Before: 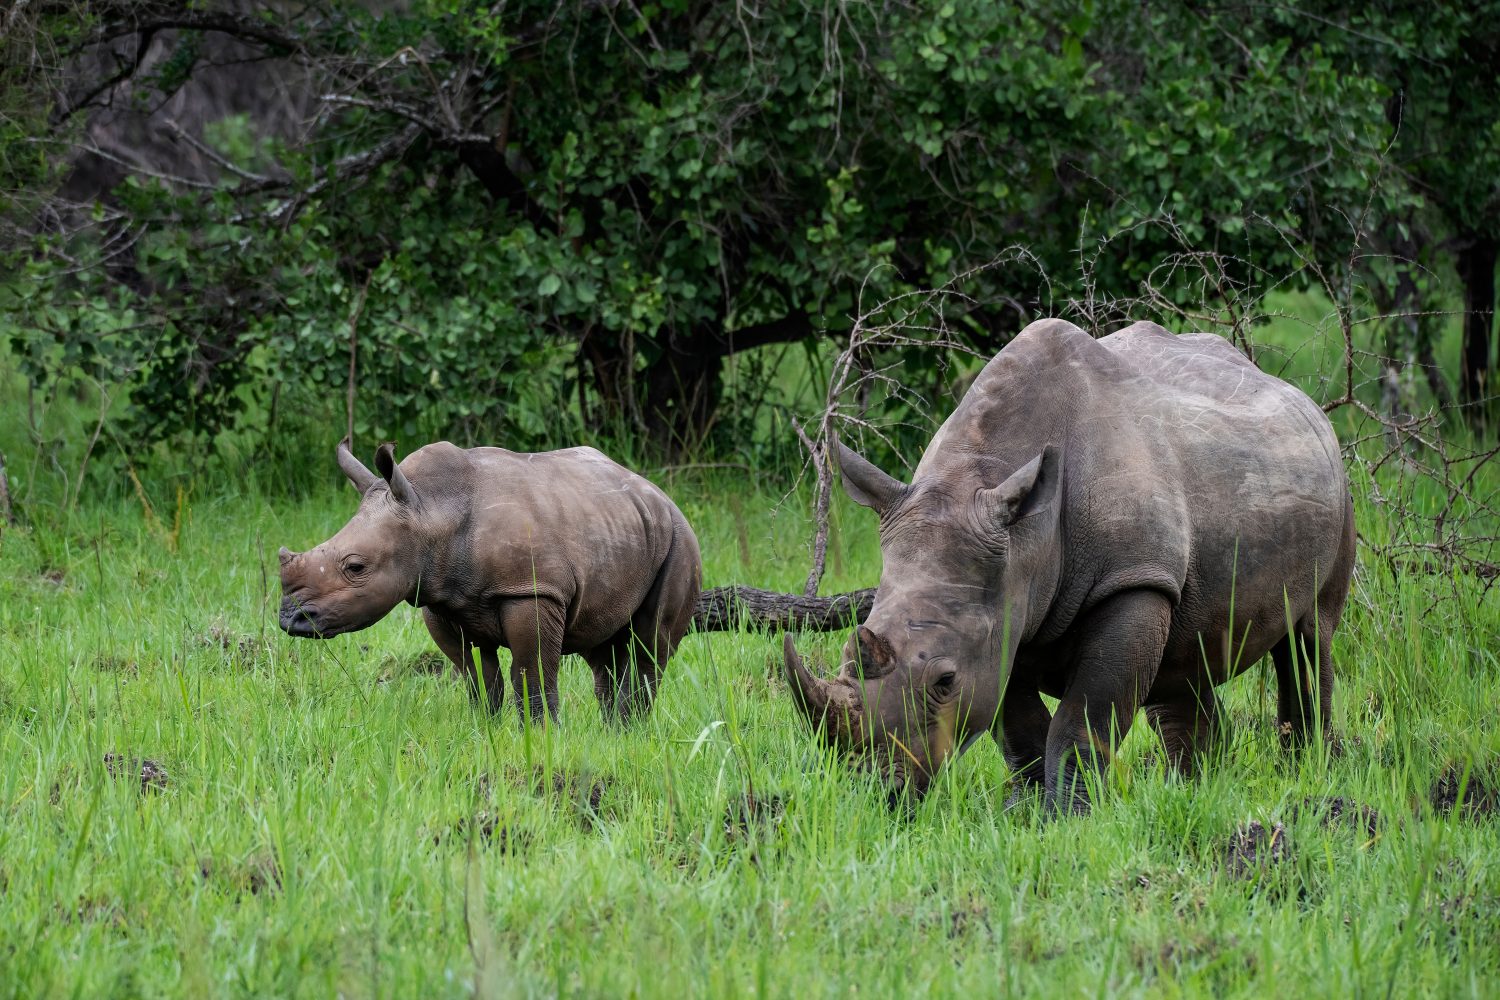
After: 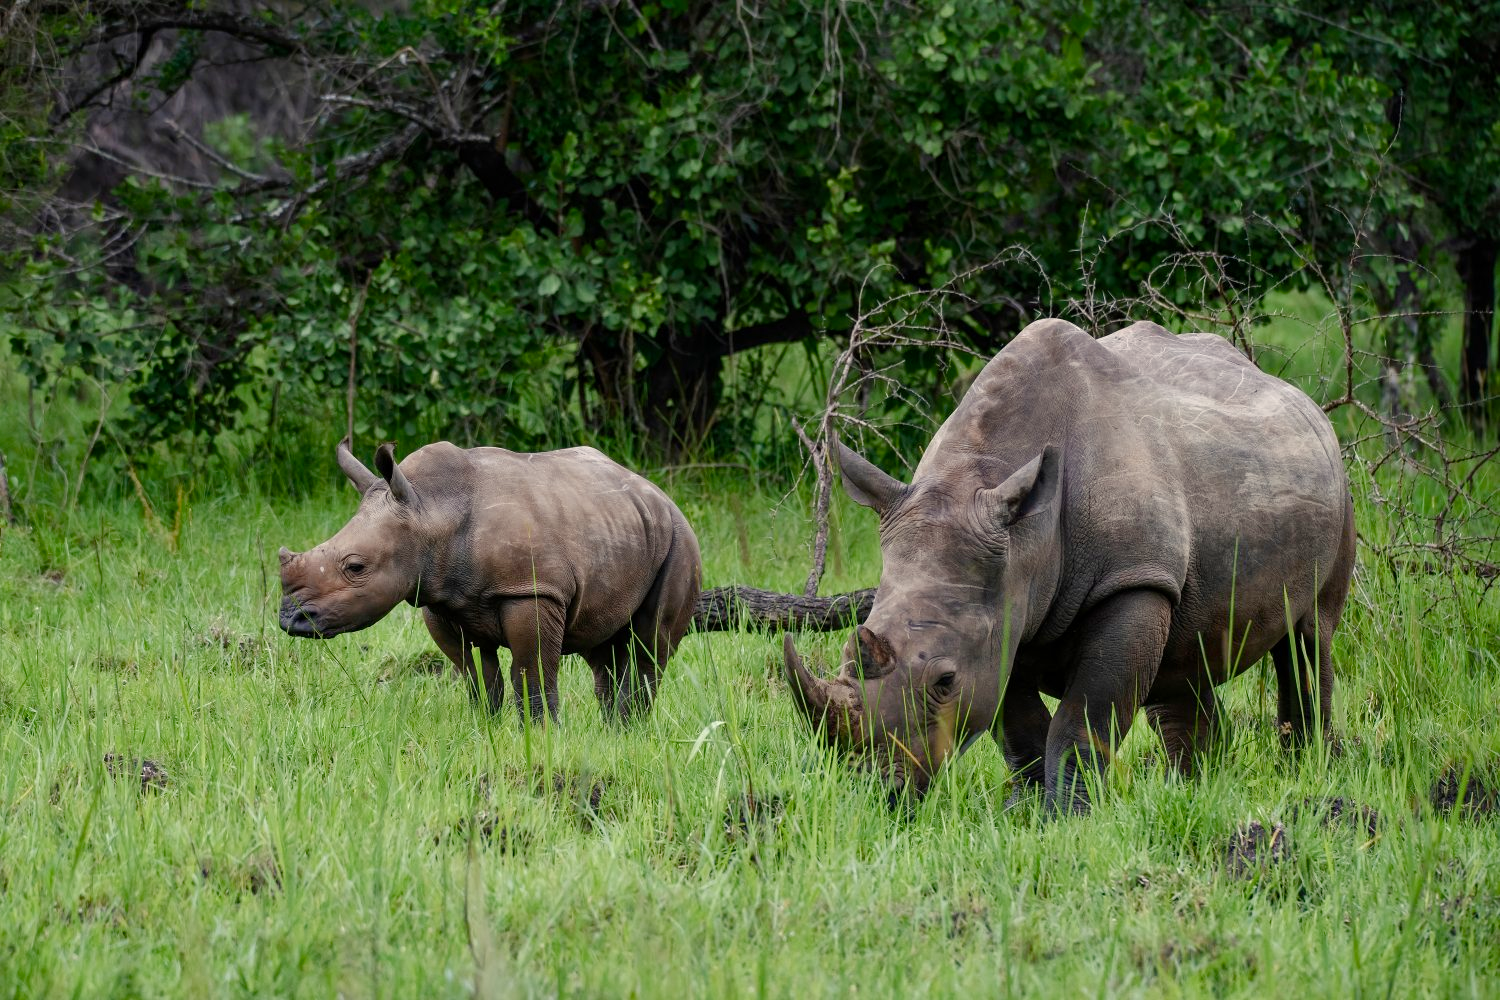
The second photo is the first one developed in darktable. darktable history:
color balance rgb: highlights gain › chroma 3.092%, highlights gain › hue 77.73°, perceptual saturation grading › global saturation 20%, perceptual saturation grading › highlights -49.572%, perceptual saturation grading › shadows 25.07%
